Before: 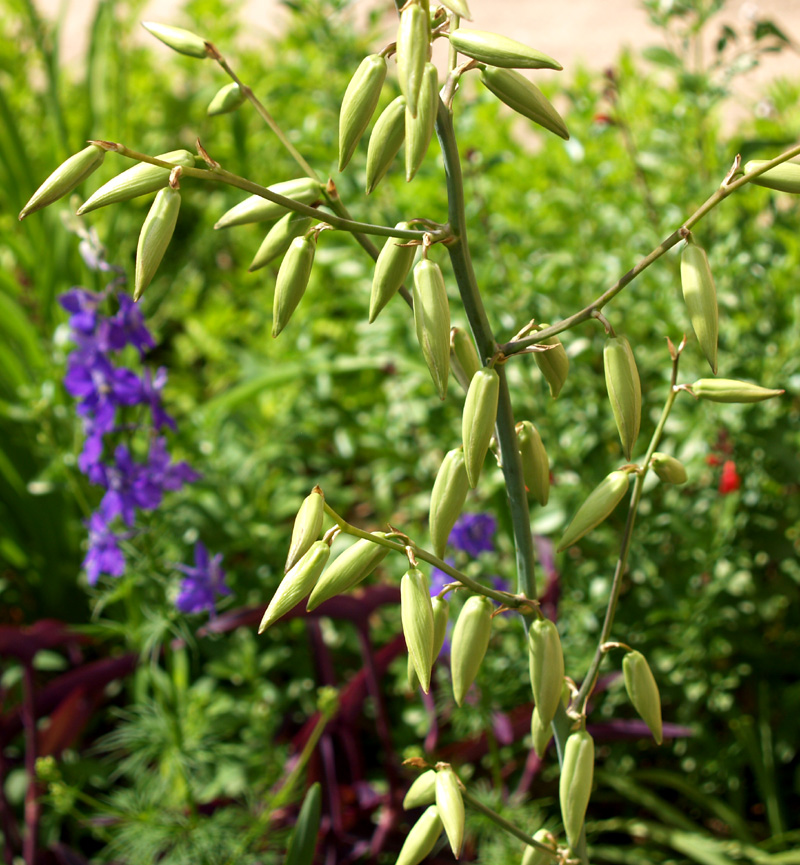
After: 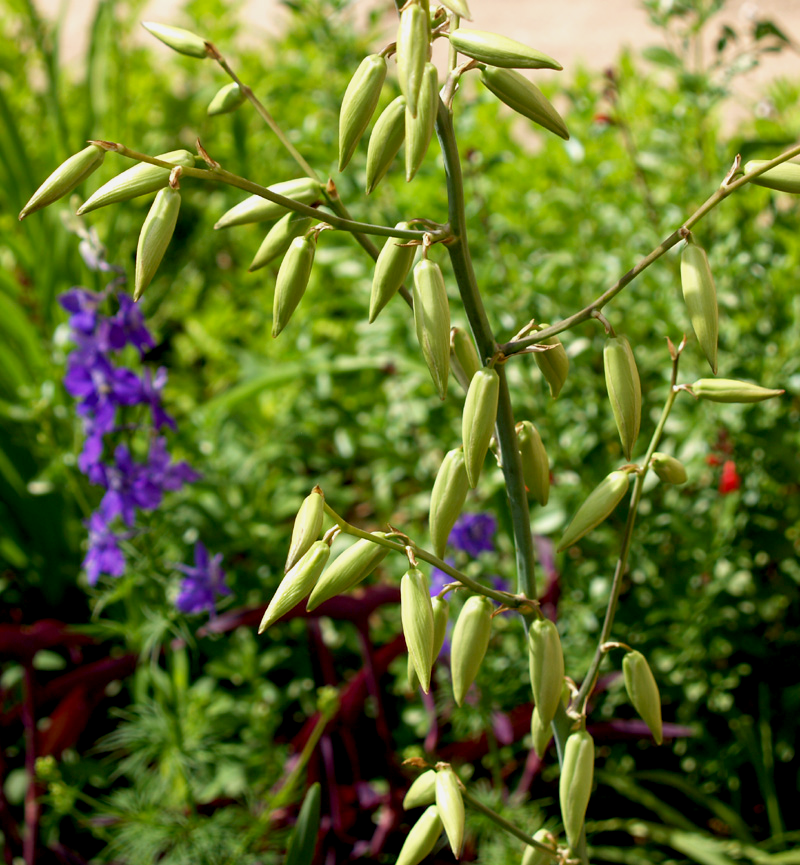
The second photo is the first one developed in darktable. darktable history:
exposure: black level correction 0.009, exposure -0.161 EV, compensate highlight preservation false
